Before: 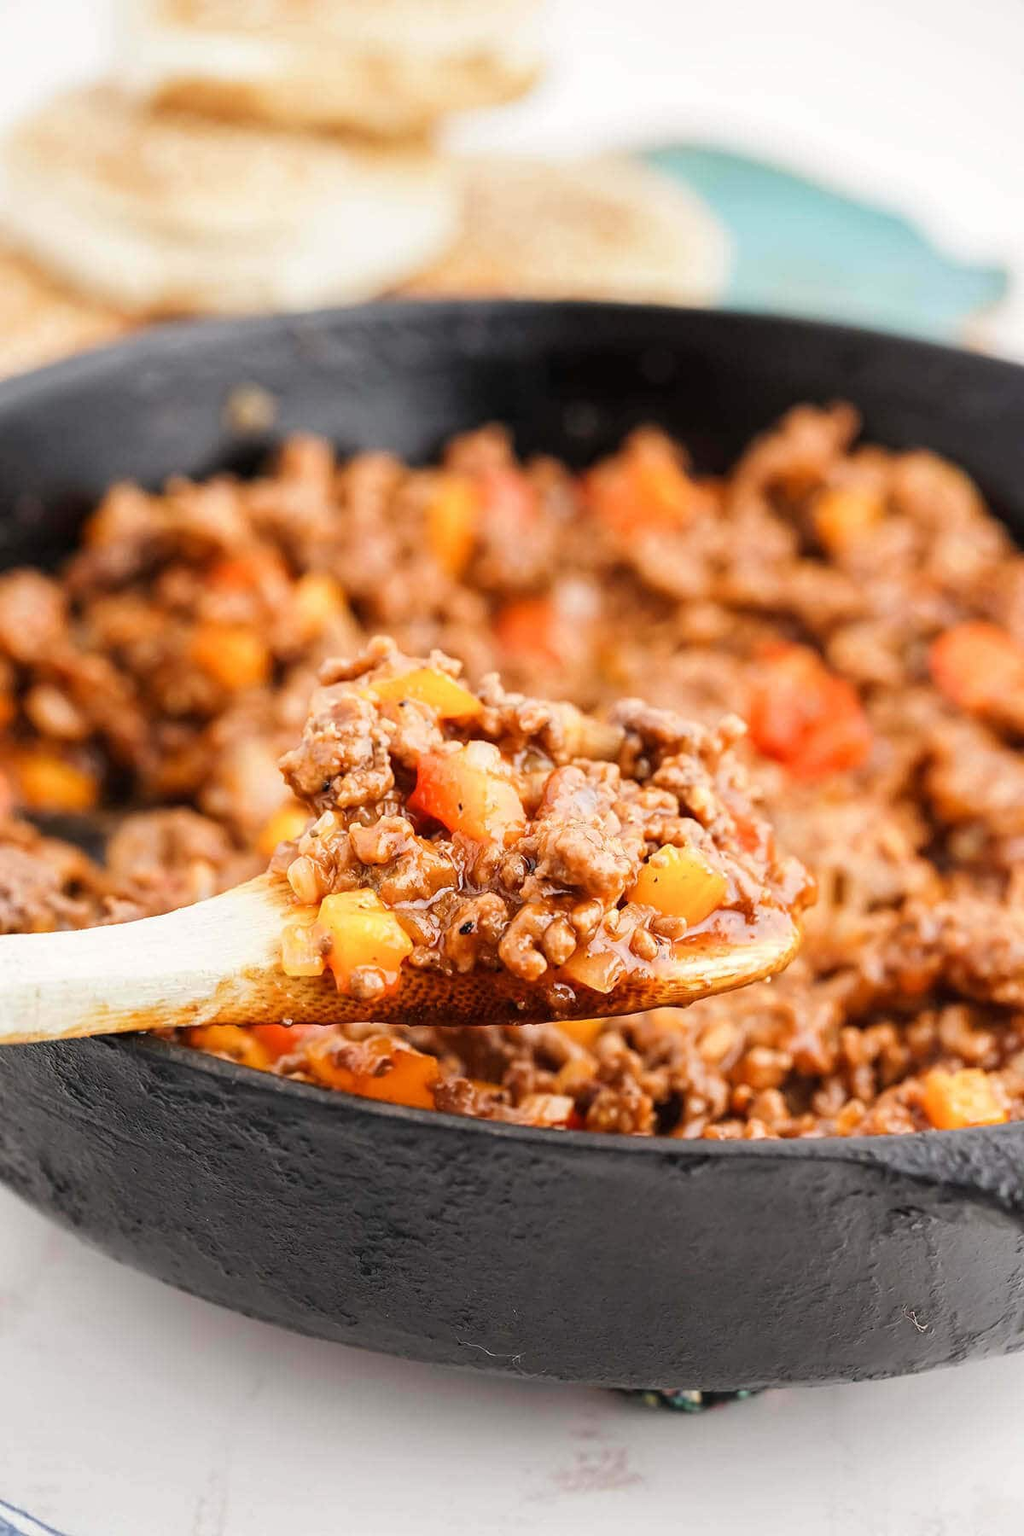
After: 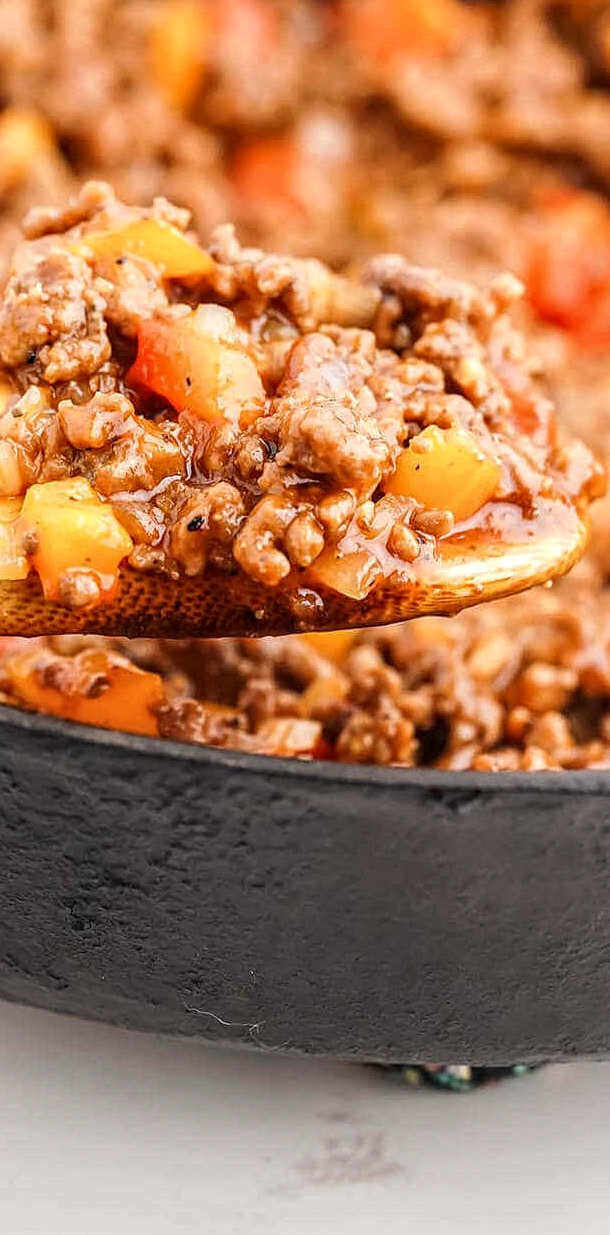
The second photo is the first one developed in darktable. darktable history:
sharpen: radius 1.317, amount 0.293, threshold 0.093
local contrast: on, module defaults
crop and rotate: left 29.307%, top 31.337%, right 19.835%
